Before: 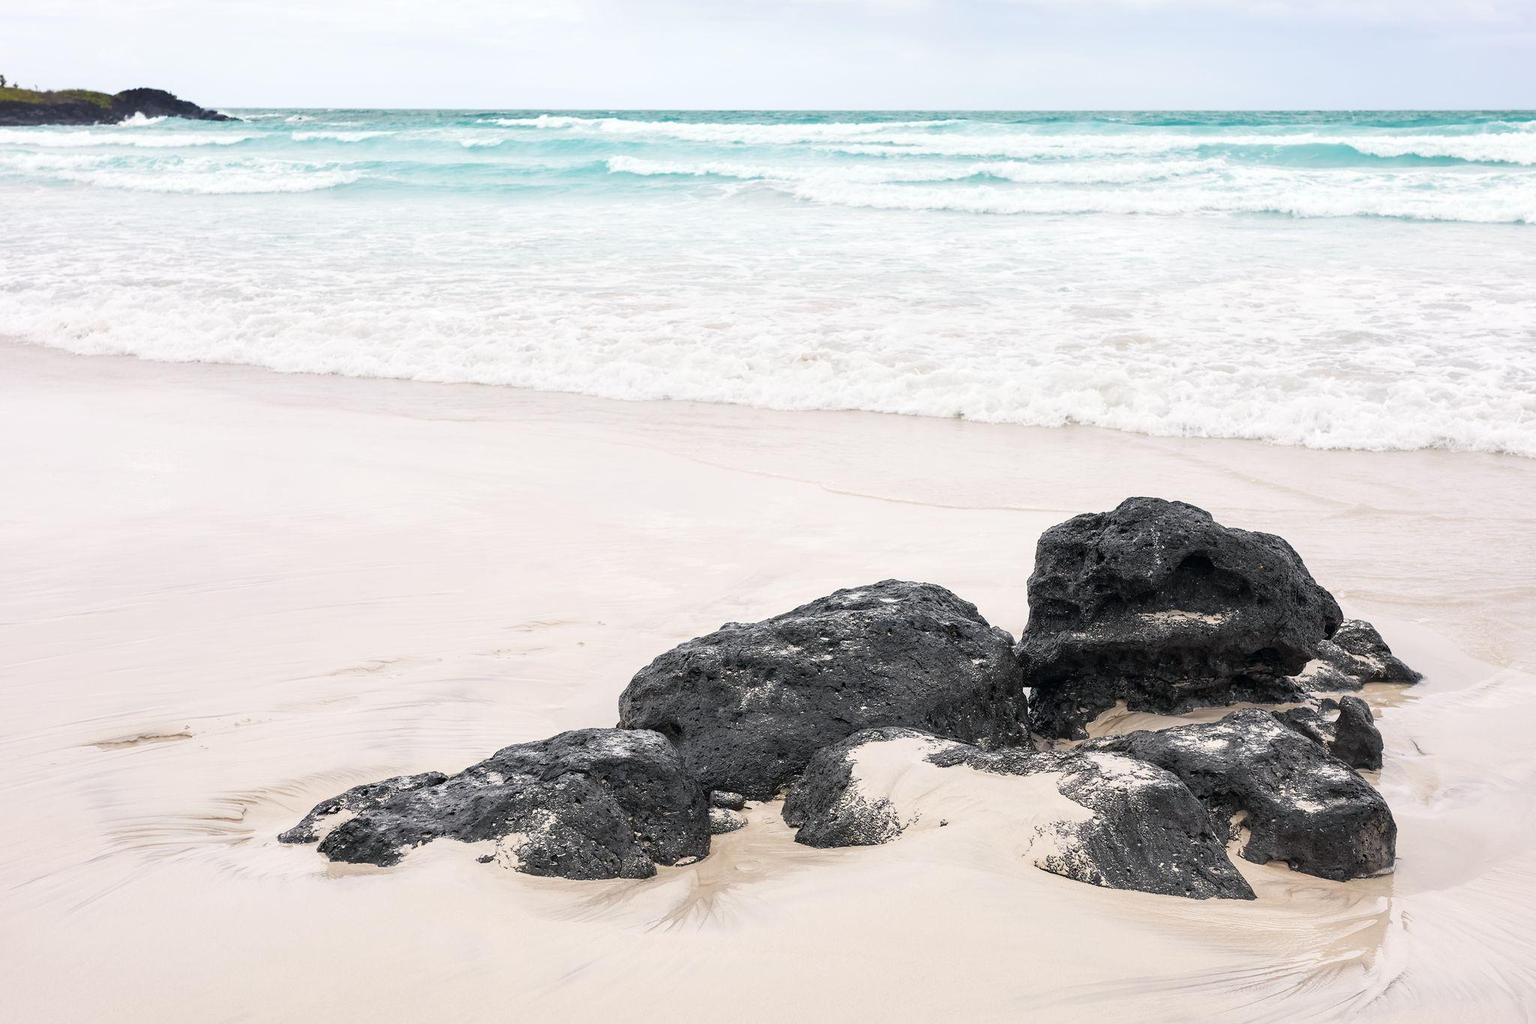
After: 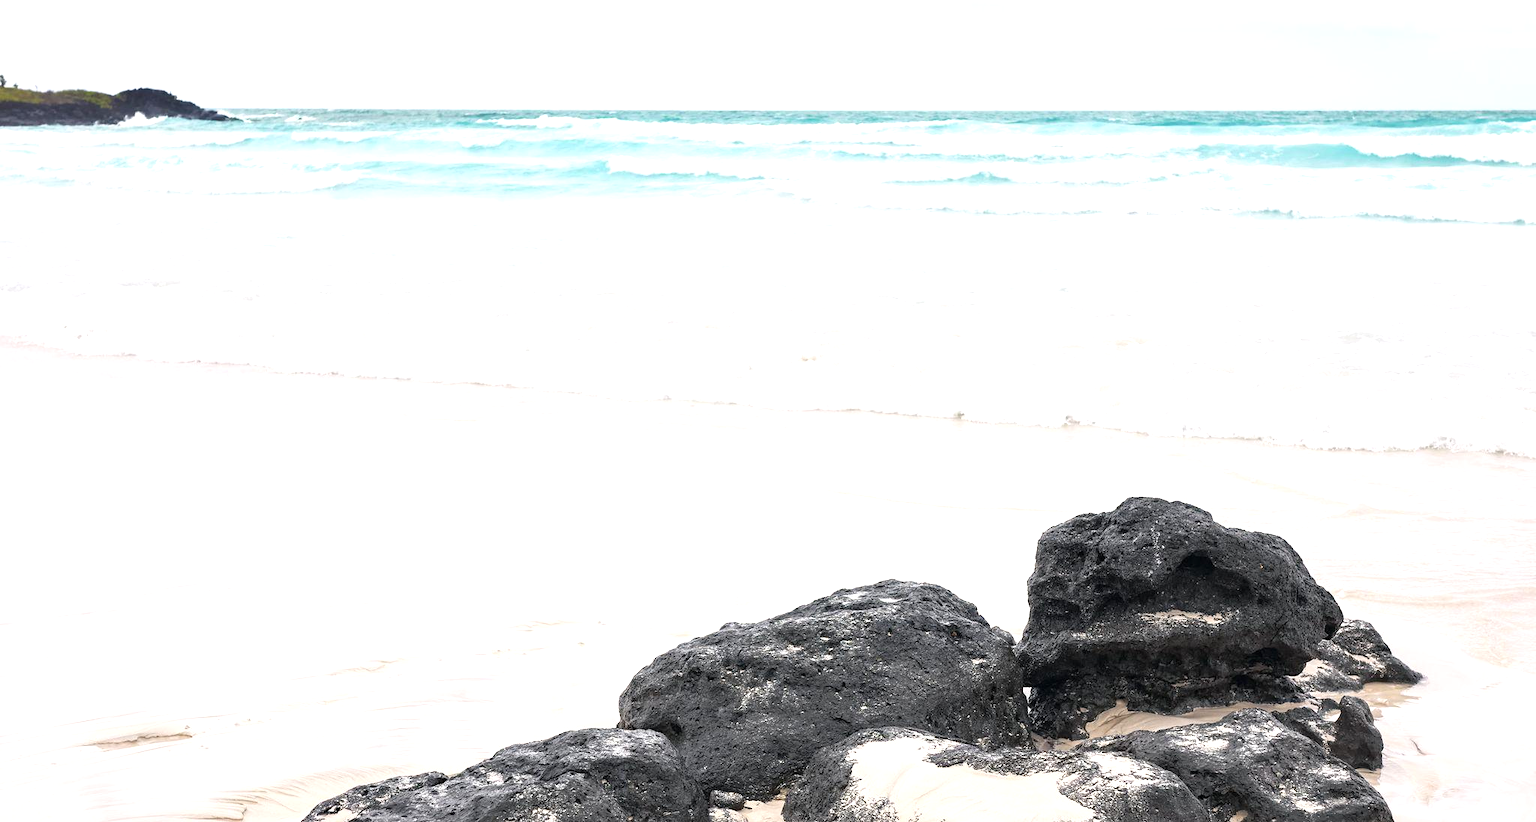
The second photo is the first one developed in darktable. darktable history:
crop: bottom 19.644%
exposure: black level correction 0, exposure 0.5 EV, compensate exposure bias true, compensate highlight preservation false
